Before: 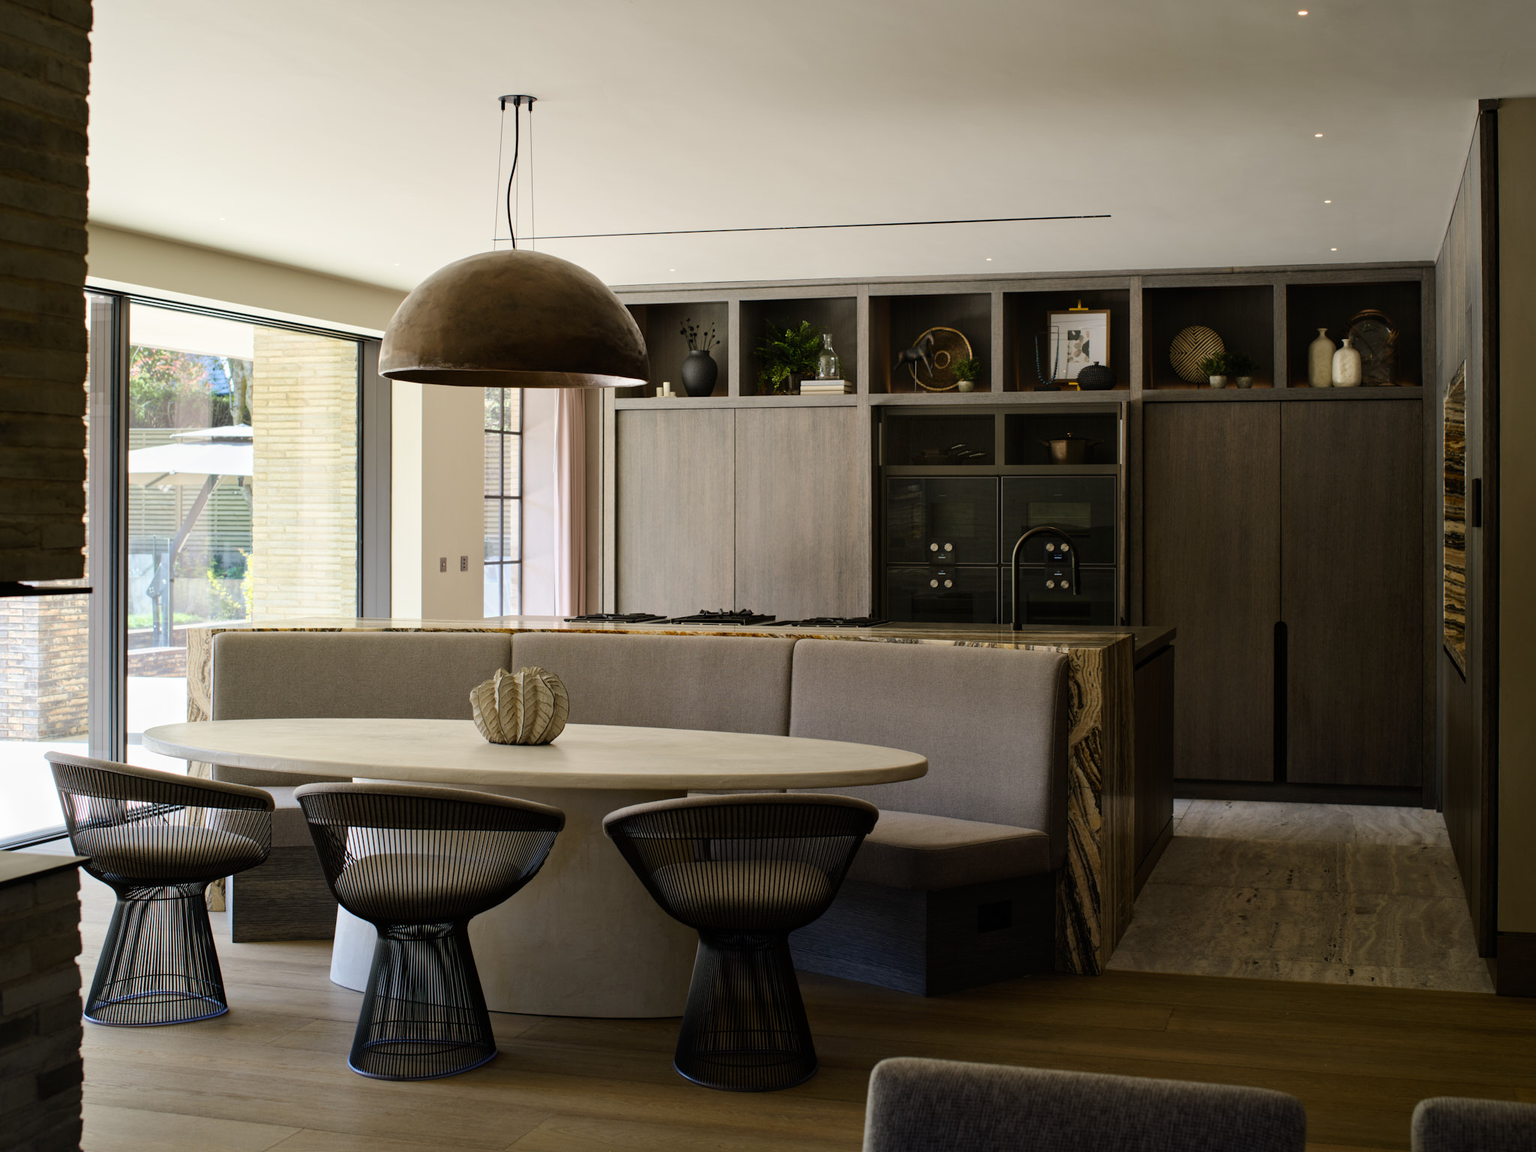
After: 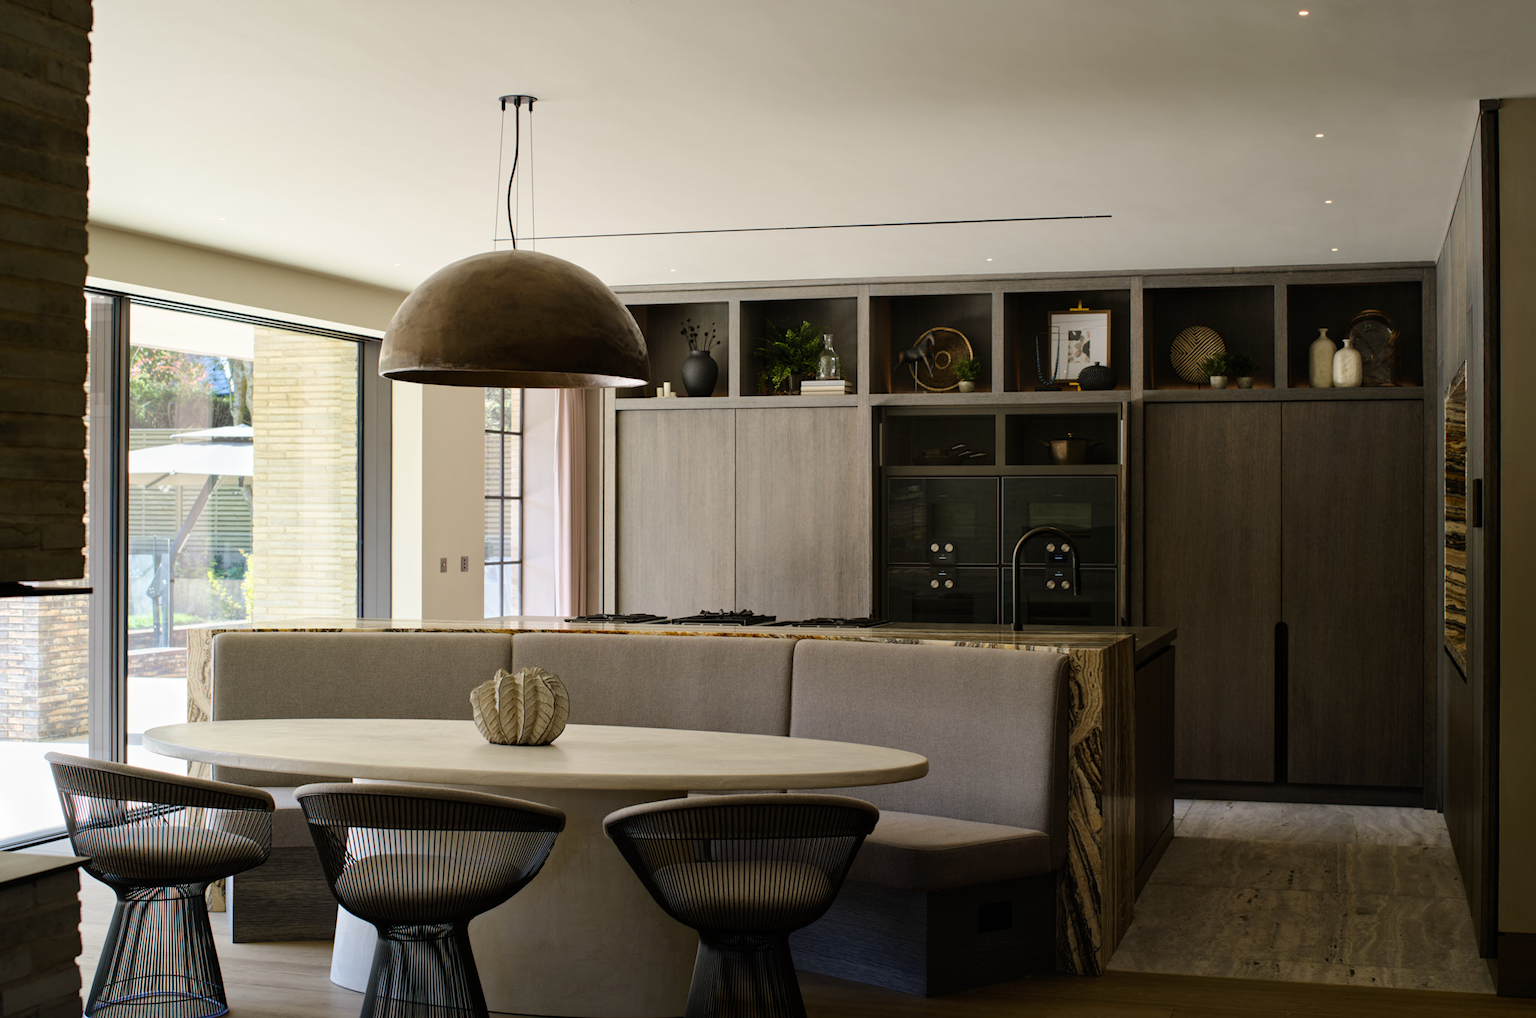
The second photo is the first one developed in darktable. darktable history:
crop and rotate: top 0%, bottom 11.587%
